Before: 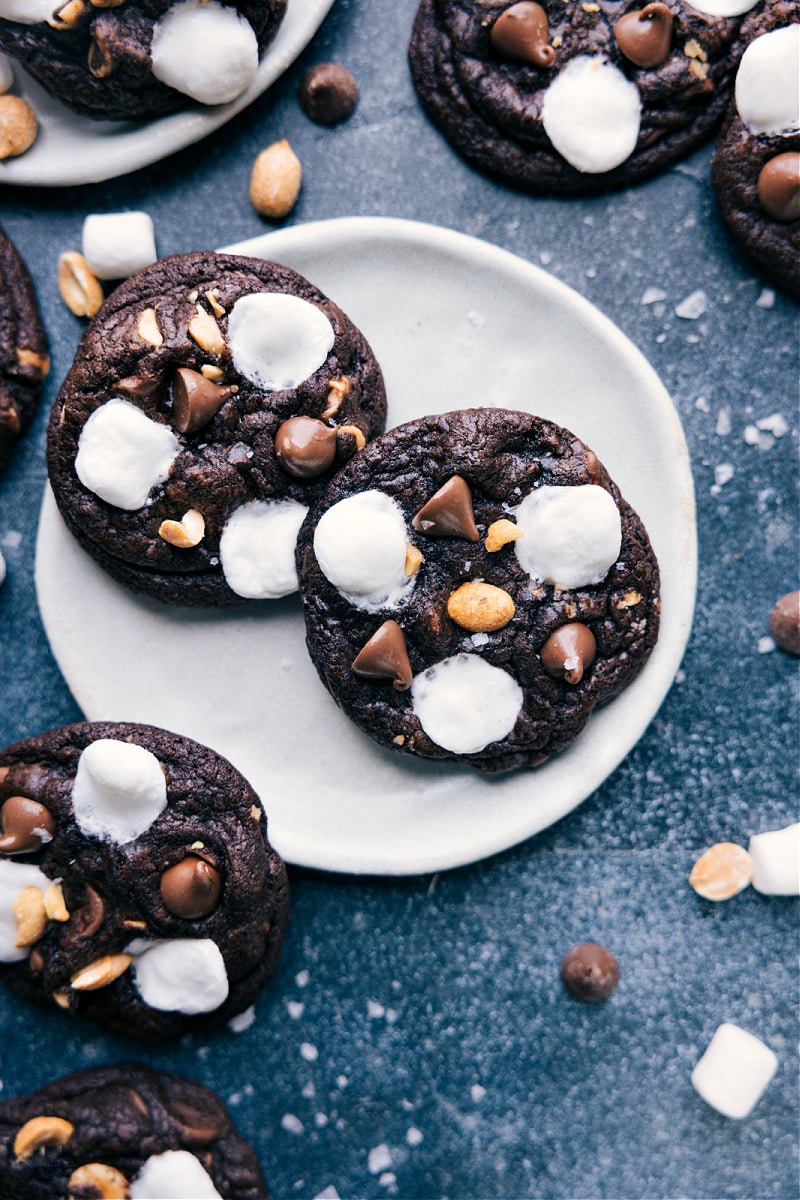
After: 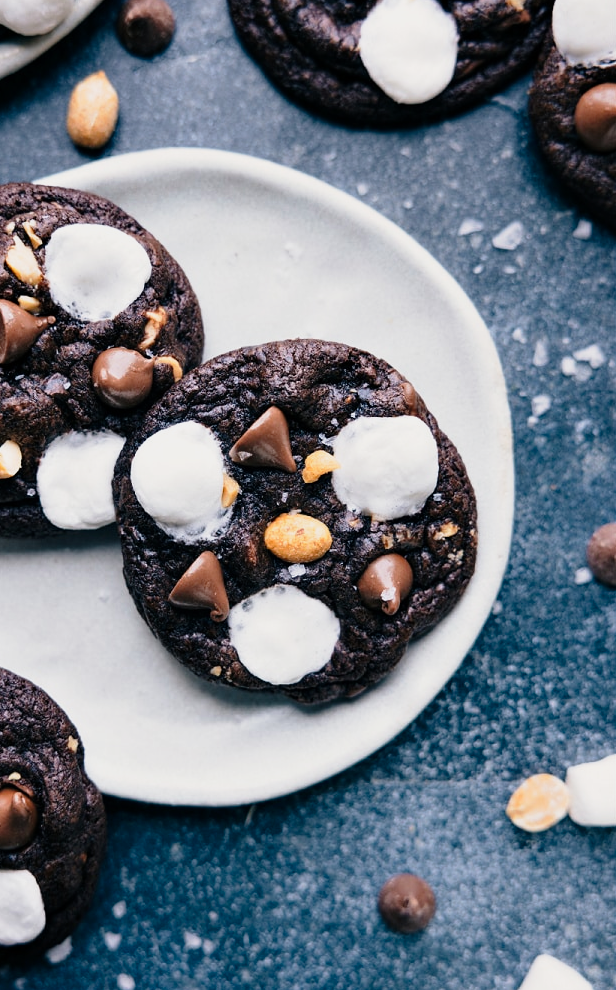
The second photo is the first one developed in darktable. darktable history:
crop: left 22.907%, top 5.818%, bottom 11.563%
tone curve: curves: ch0 [(0, 0) (0.058, 0.037) (0.214, 0.183) (0.304, 0.288) (0.561, 0.554) (0.687, 0.677) (0.768, 0.768) (0.858, 0.861) (0.987, 0.945)]; ch1 [(0, 0) (0.172, 0.123) (0.312, 0.296) (0.432, 0.448) (0.471, 0.469) (0.502, 0.5) (0.521, 0.505) (0.565, 0.569) (0.663, 0.663) (0.703, 0.721) (0.857, 0.917) (1, 1)]; ch2 [(0, 0) (0.411, 0.424) (0.485, 0.497) (0.502, 0.5) (0.517, 0.511) (0.556, 0.562) (0.626, 0.594) (0.709, 0.661) (1, 1)], preserve colors none
